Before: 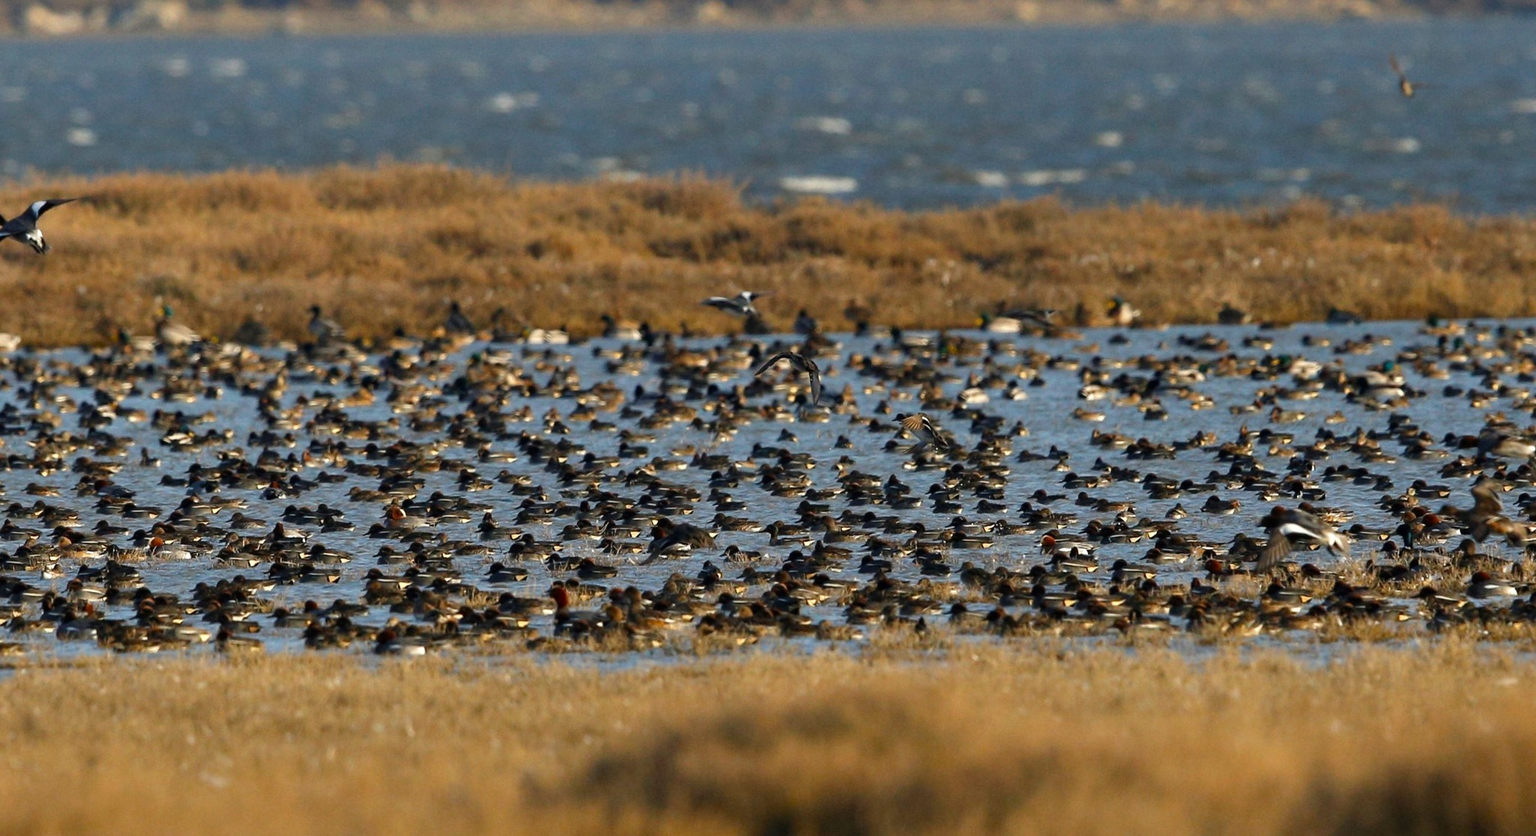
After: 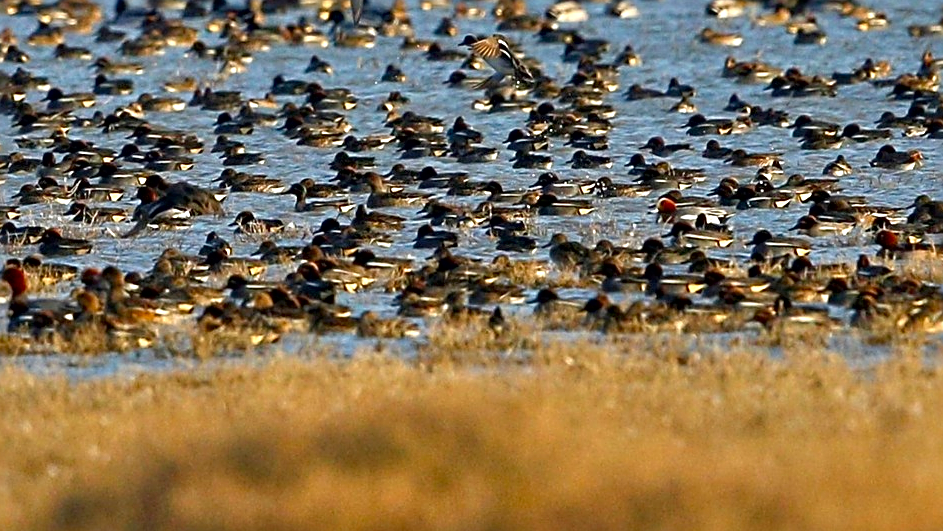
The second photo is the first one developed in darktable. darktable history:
tone equalizer: -7 EV 0.15 EV, -6 EV 0.601 EV, -5 EV 1.18 EV, -4 EV 1.35 EV, -3 EV 1.16 EV, -2 EV 0.6 EV, -1 EV 0.157 EV
crop: left 35.731%, top 46.306%, right 18.19%, bottom 6.033%
sharpen: radius 2.833, amount 0.71
contrast brightness saturation: contrast 0.129, brightness -0.062, saturation 0.162
